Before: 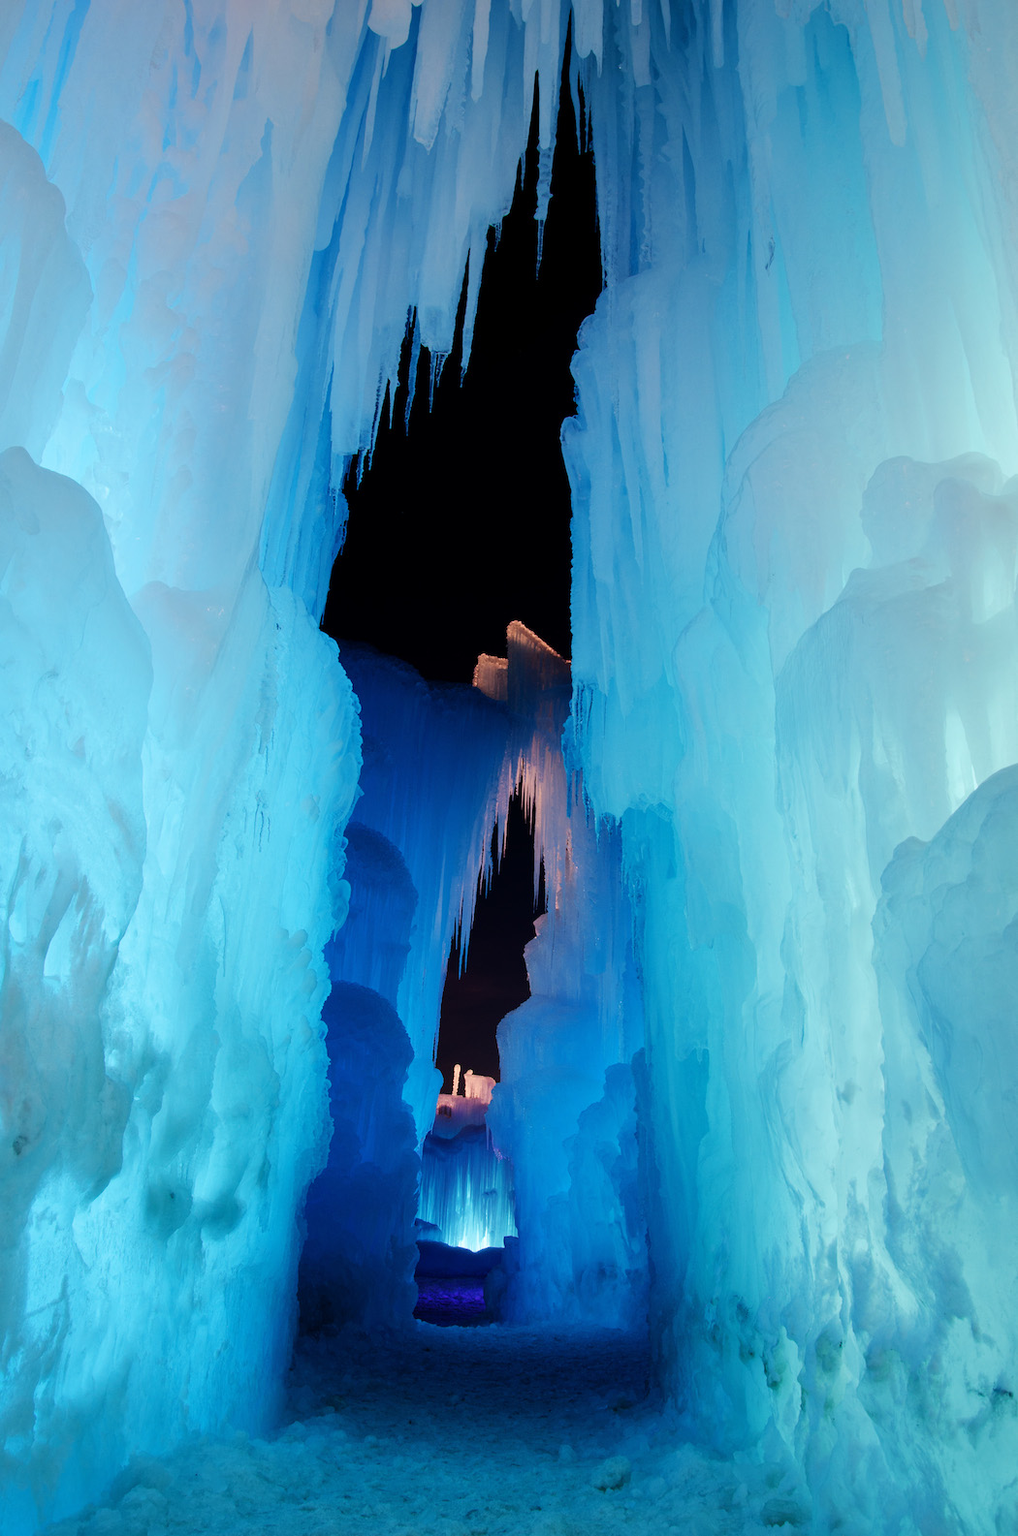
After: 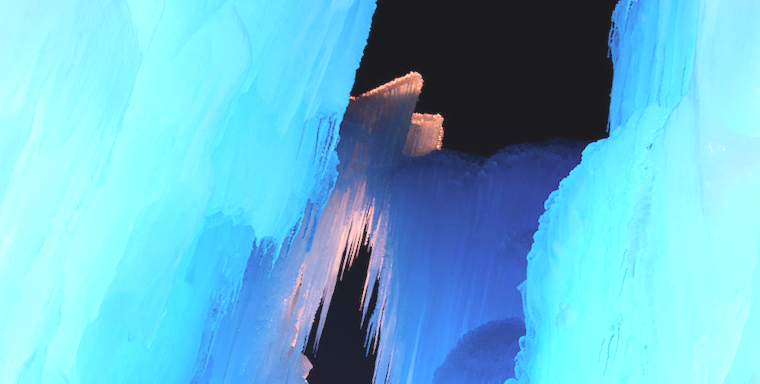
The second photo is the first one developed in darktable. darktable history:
crop and rotate: angle 16.12°, top 30.835%, bottom 35.653%
contrast brightness saturation: contrast -0.15, brightness 0.05, saturation -0.12
exposure: black level correction 0, exposure 1.1 EV, compensate highlight preservation false
